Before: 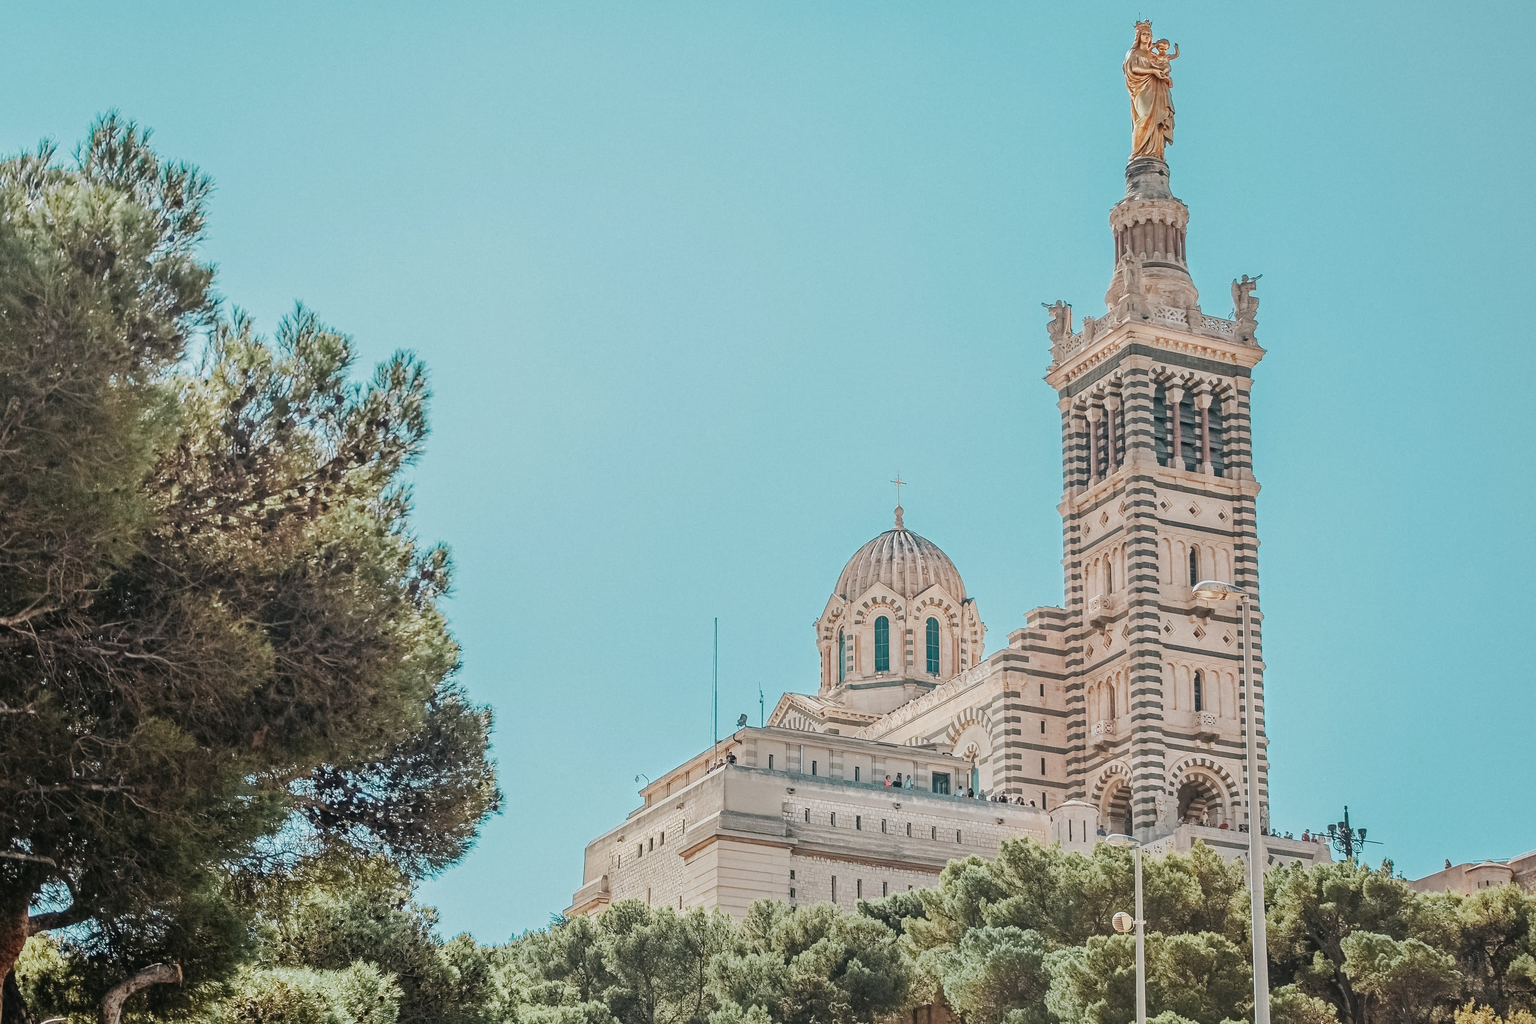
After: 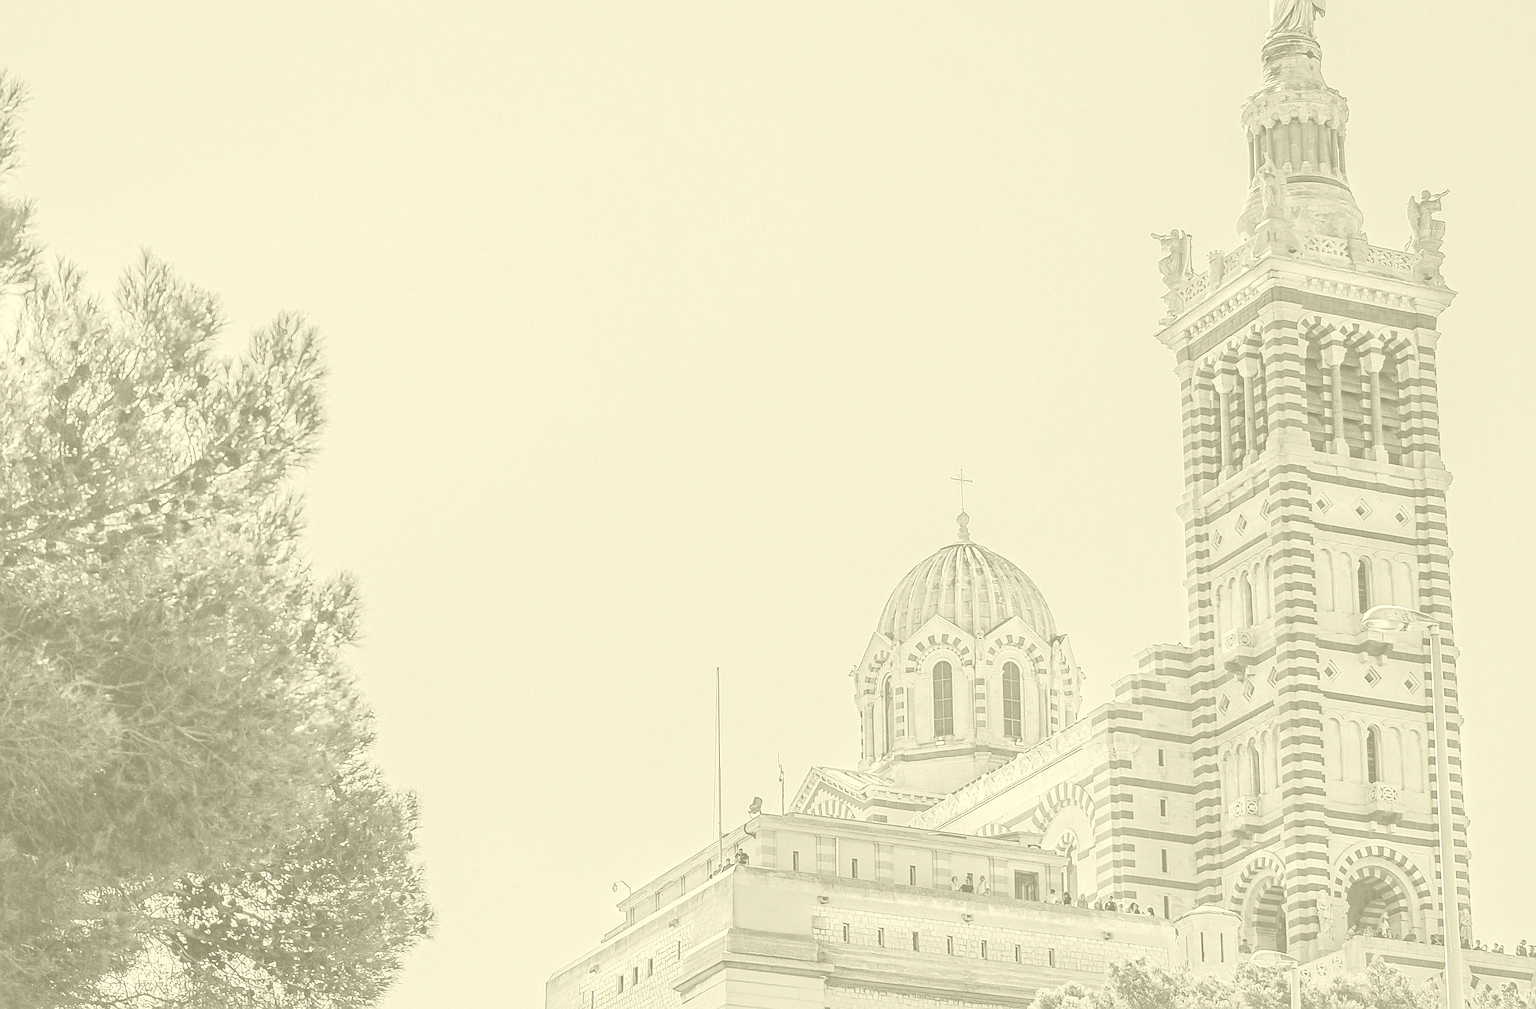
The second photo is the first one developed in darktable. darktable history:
crop and rotate: left 11.831%, top 11.346%, right 13.429%, bottom 13.899%
sharpen: on, module defaults
color contrast: green-magenta contrast 0.85, blue-yellow contrast 1.25, unbound 0
rotate and perspective: rotation -1°, crop left 0.011, crop right 0.989, crop top 0.025, crop bottom 0.975
colorize: hue 43.2°, saturation 40%, version 1
